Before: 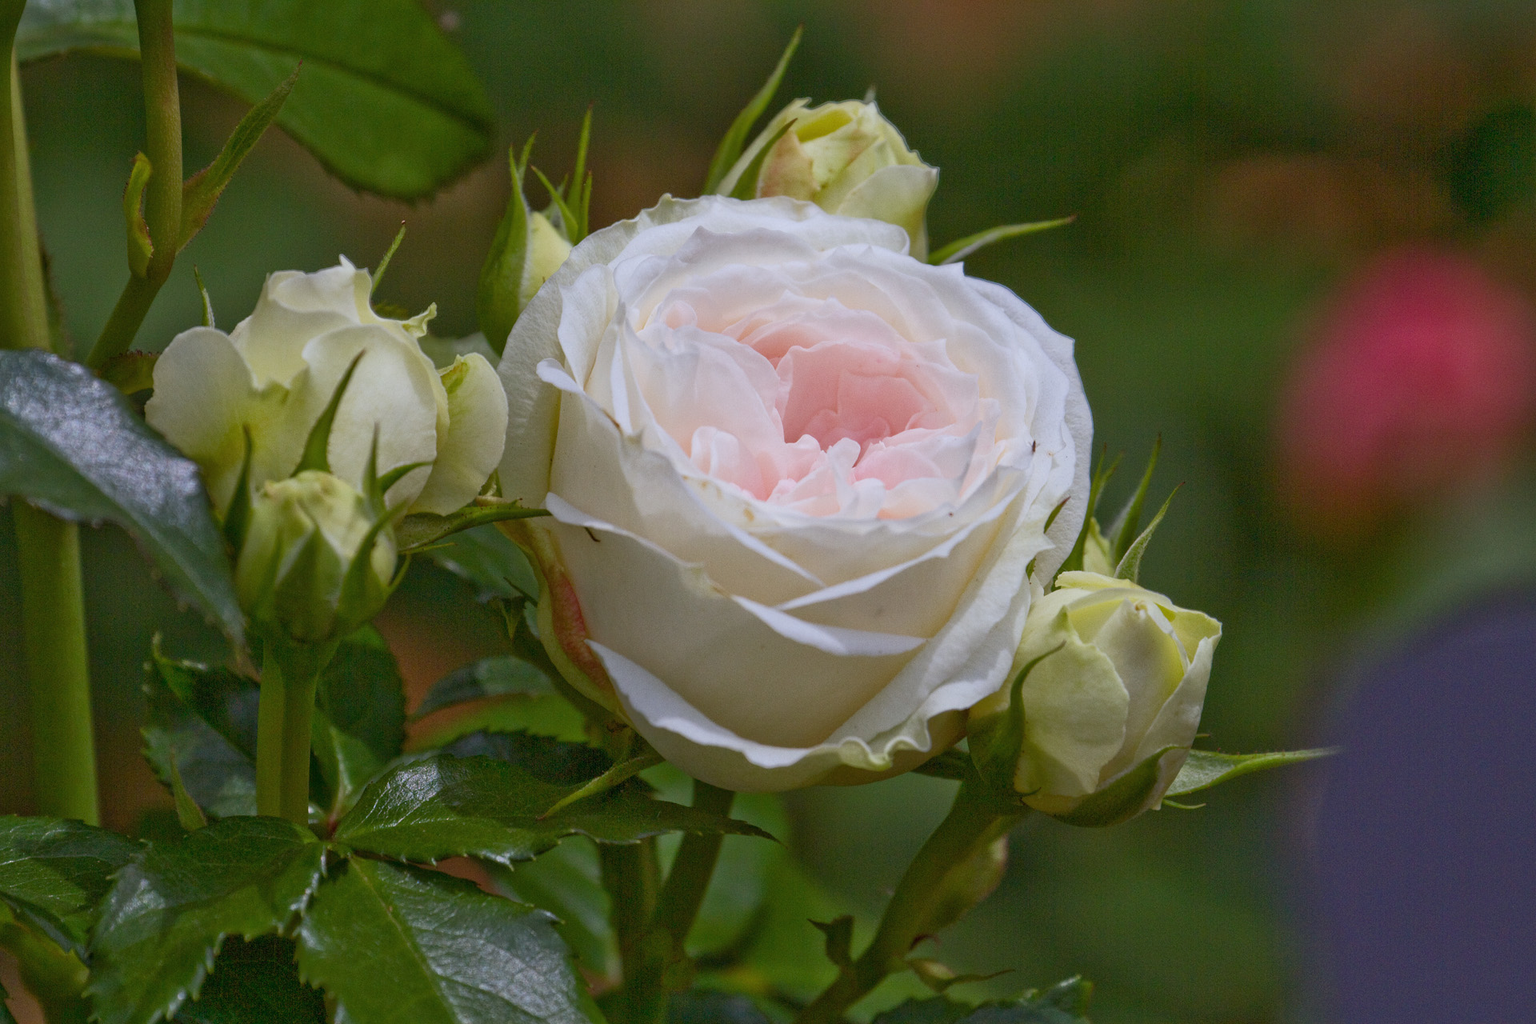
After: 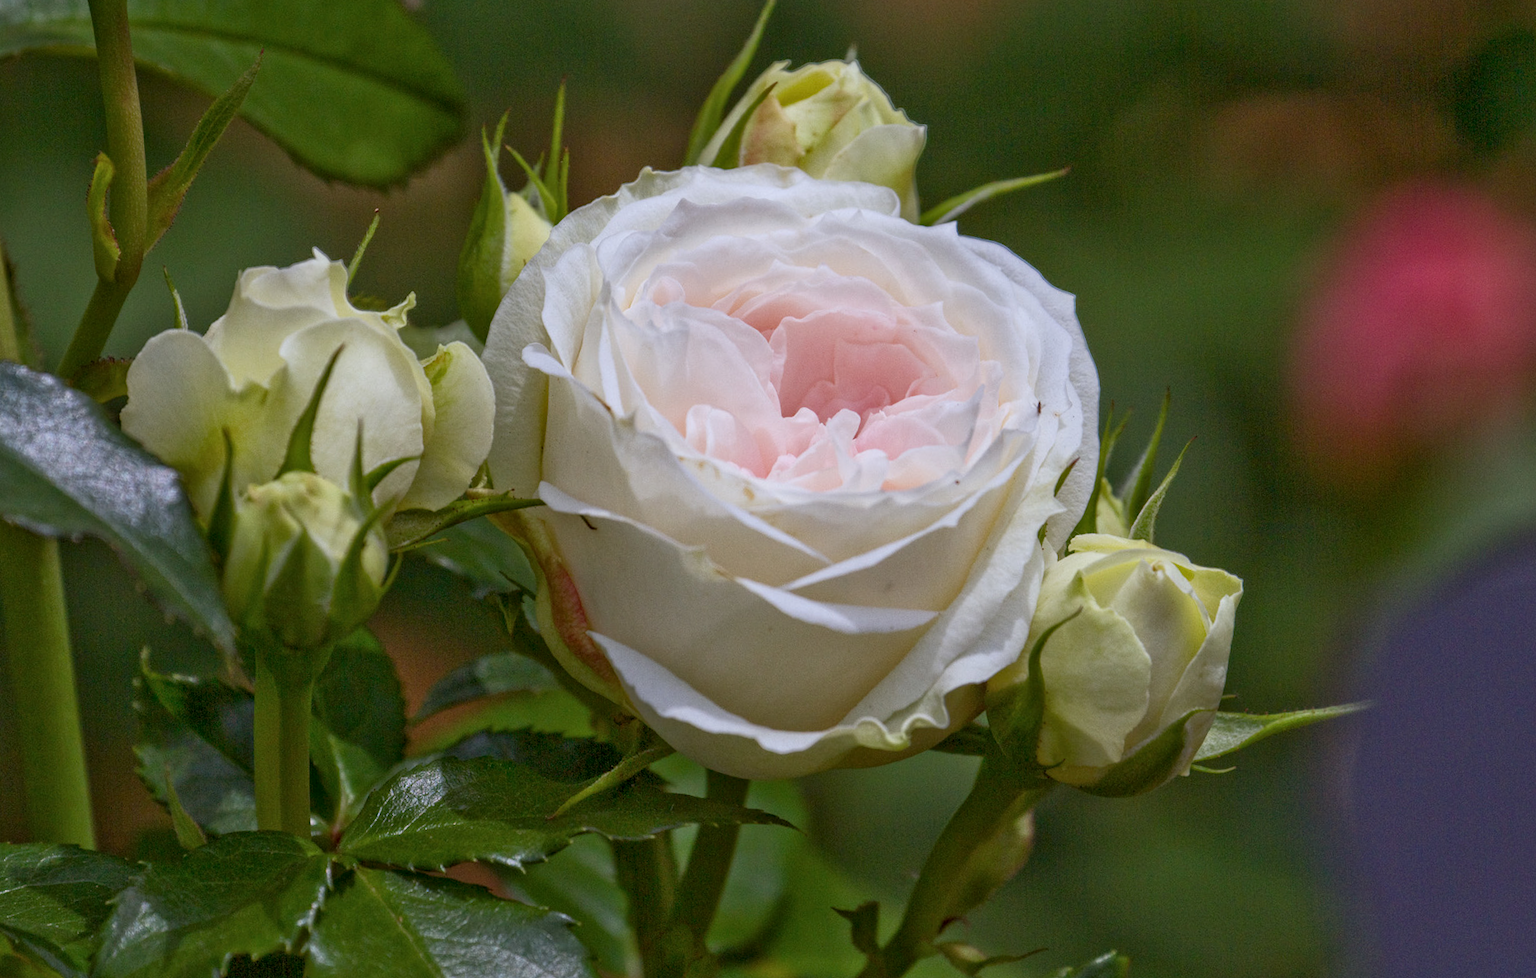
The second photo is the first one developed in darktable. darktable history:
rotate and perspective: rotation -3°, crop left 0.031, crop right 0.968, crop top 0.07, crop bottom 0.93
local contrast: on, module defaults
